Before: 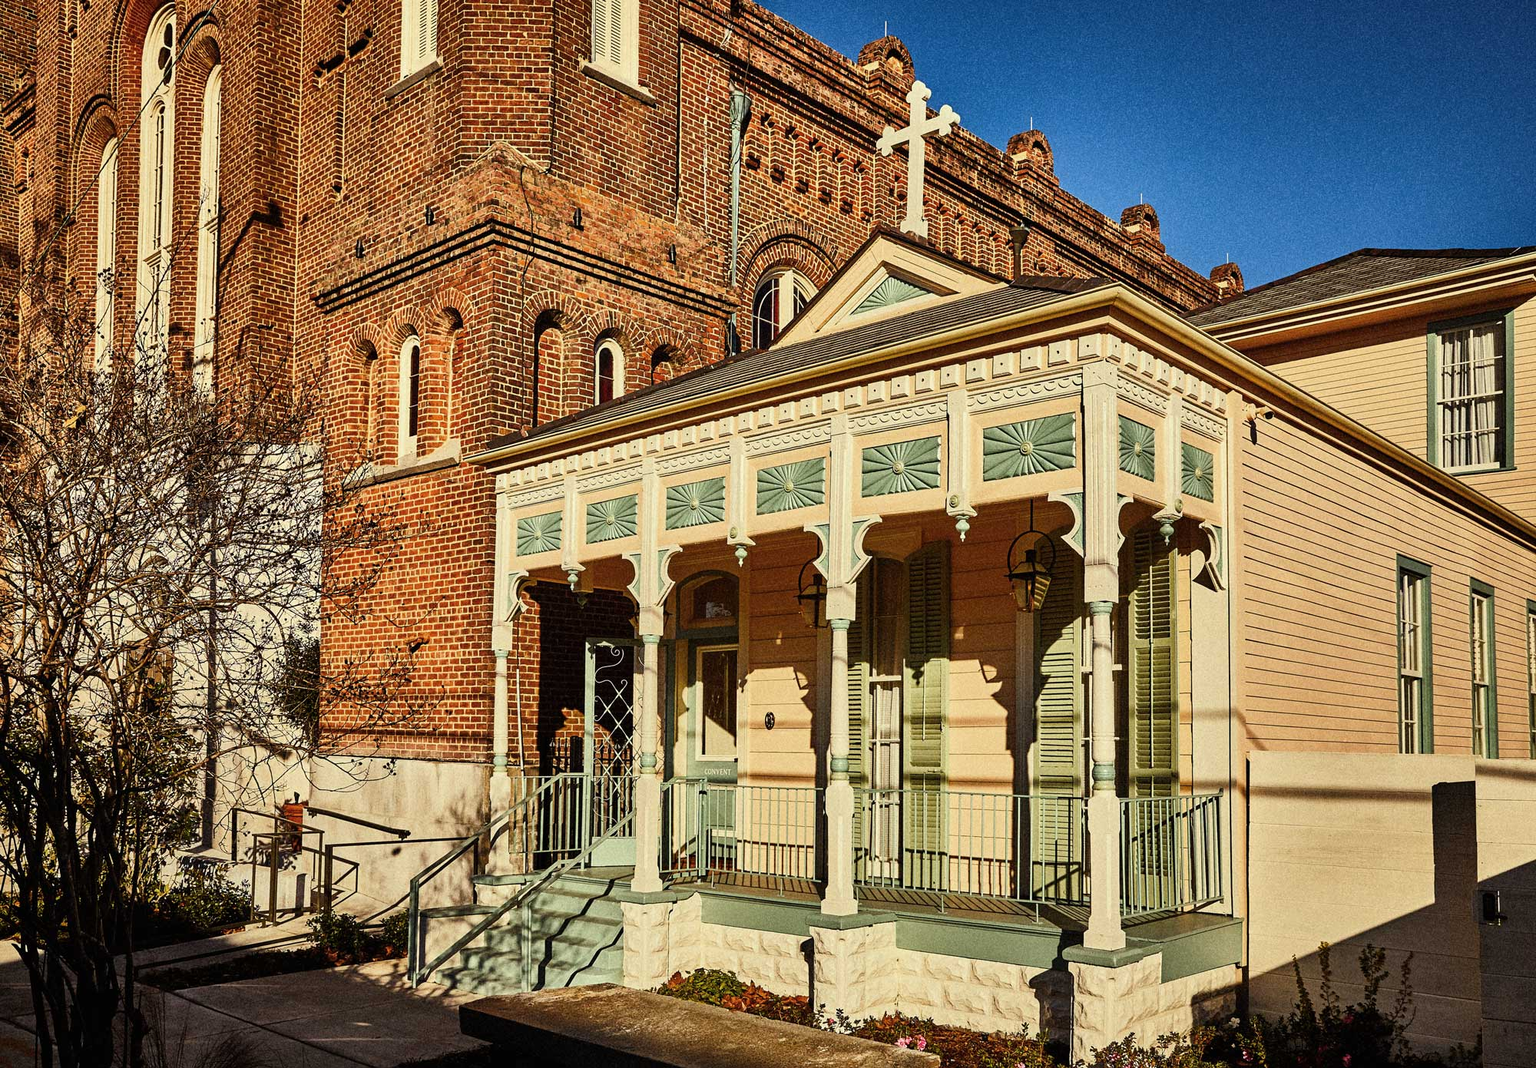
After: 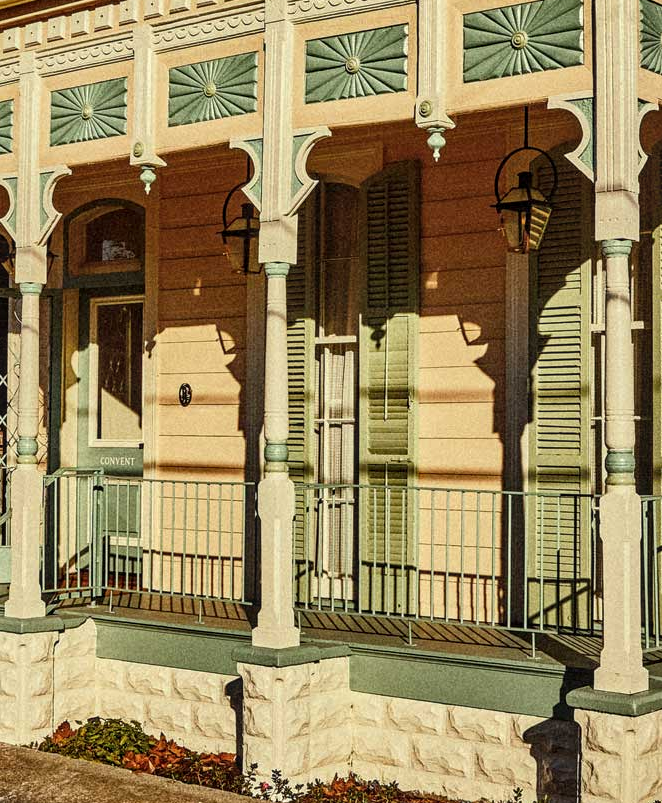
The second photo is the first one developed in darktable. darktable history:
local contrast: on, module defaults
shadows and highlights: soften with gaussian
crop: left 40.878%, top 39.176%, right 25.993%, bottom 3.081%
